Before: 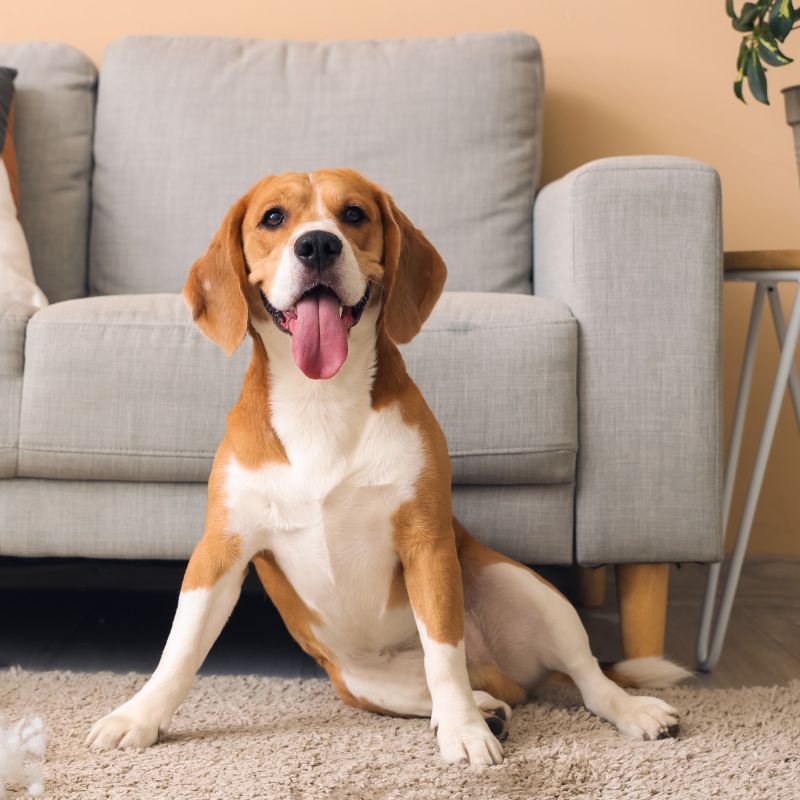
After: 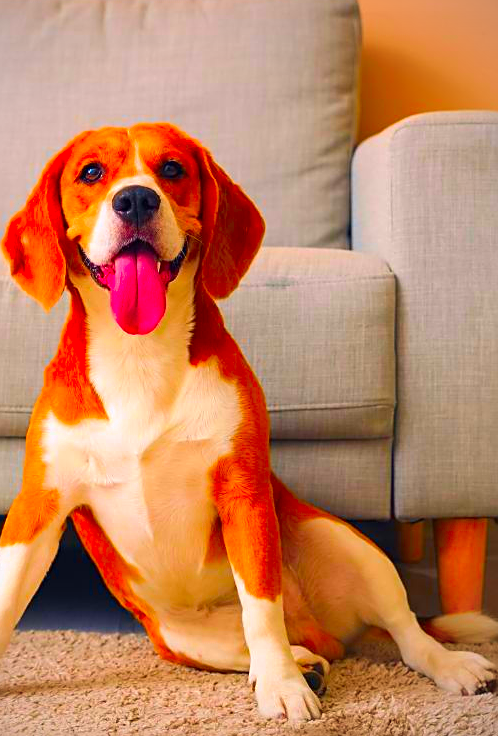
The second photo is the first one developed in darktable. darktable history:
vignetting: fall-off radius 60.95%, center (-0.123, -0.009), unbound false
crop and rotate: left 22.833%, top 5.644%, right 14.903%, bottom 2.289%
contrast brightness saturation: saturation 0.13
sharpen: on, module defaults
color correction: highlights b* -0.022, saturation 2.96
